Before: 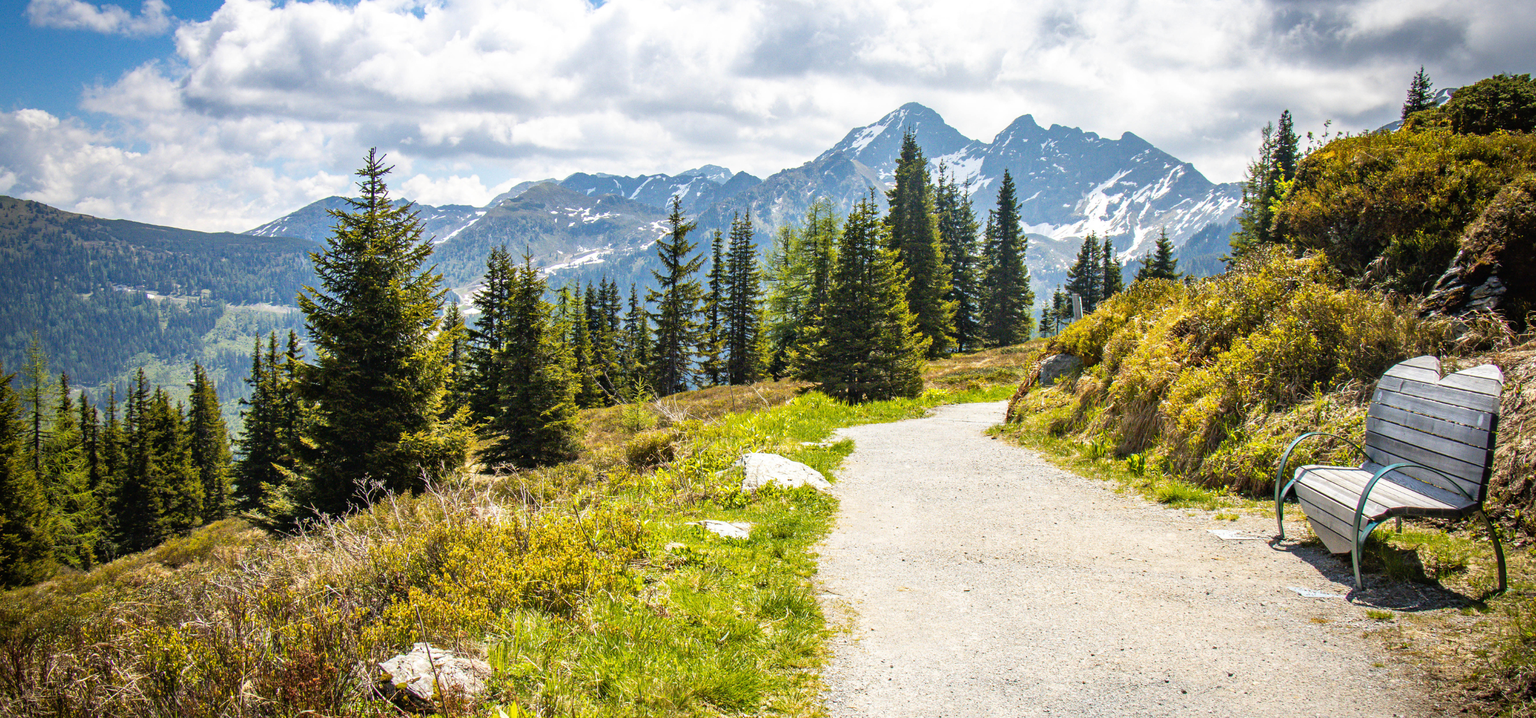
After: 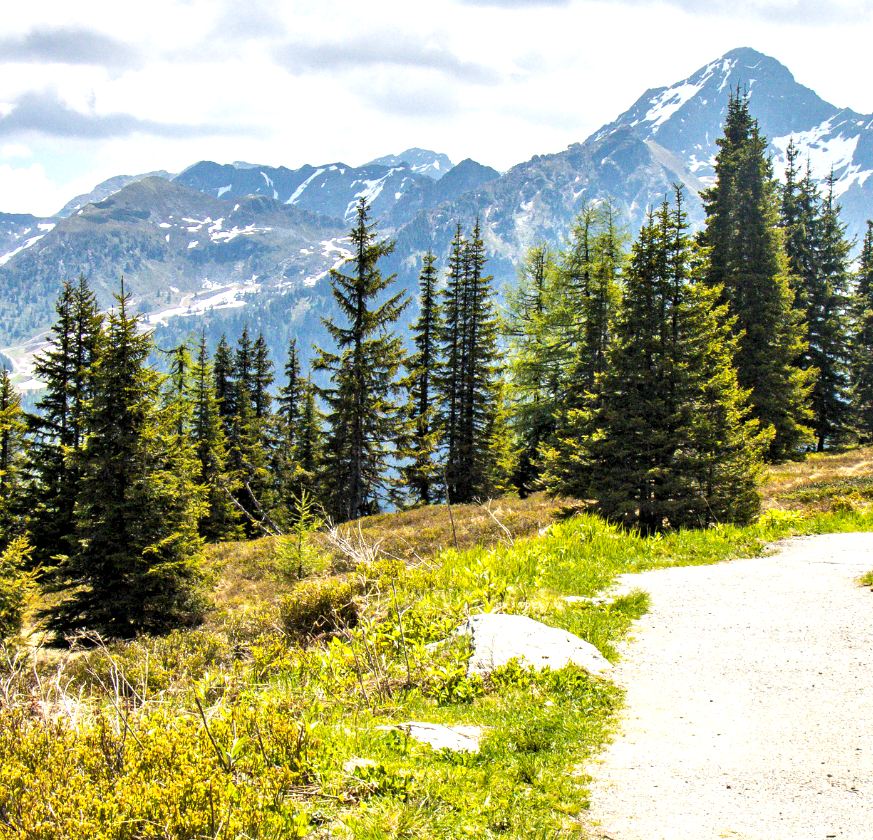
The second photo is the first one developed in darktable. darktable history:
crop and rotate: left 29.476%, top 10.214%, right 35.32%, bottom 17.333%
levels: levels [0.055, 0.477, 0.9]
